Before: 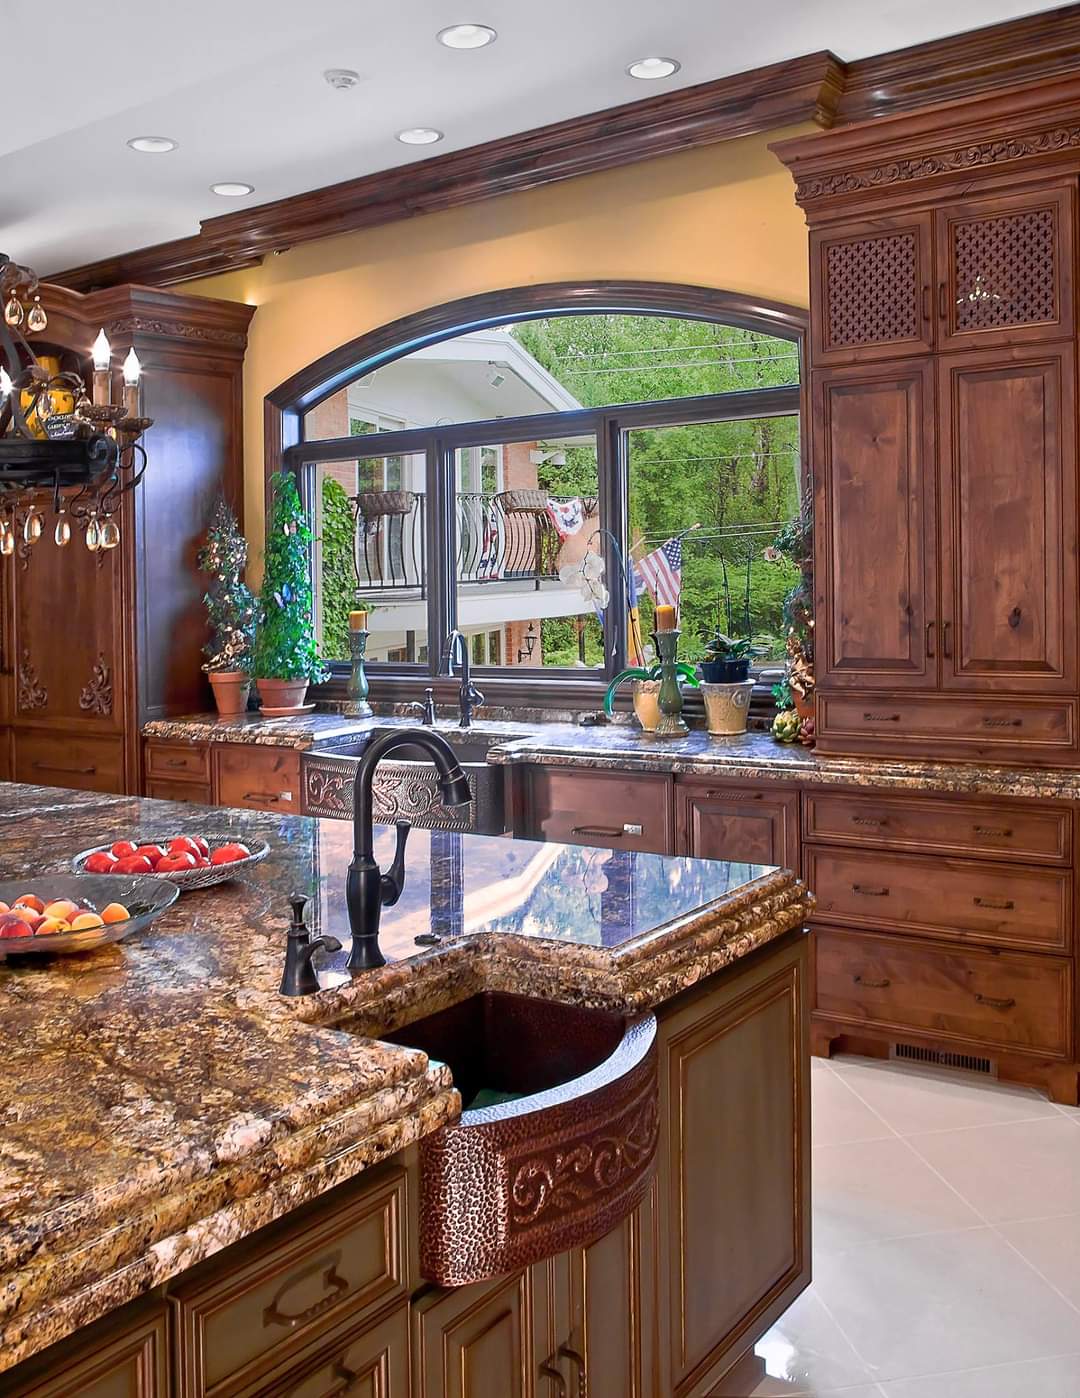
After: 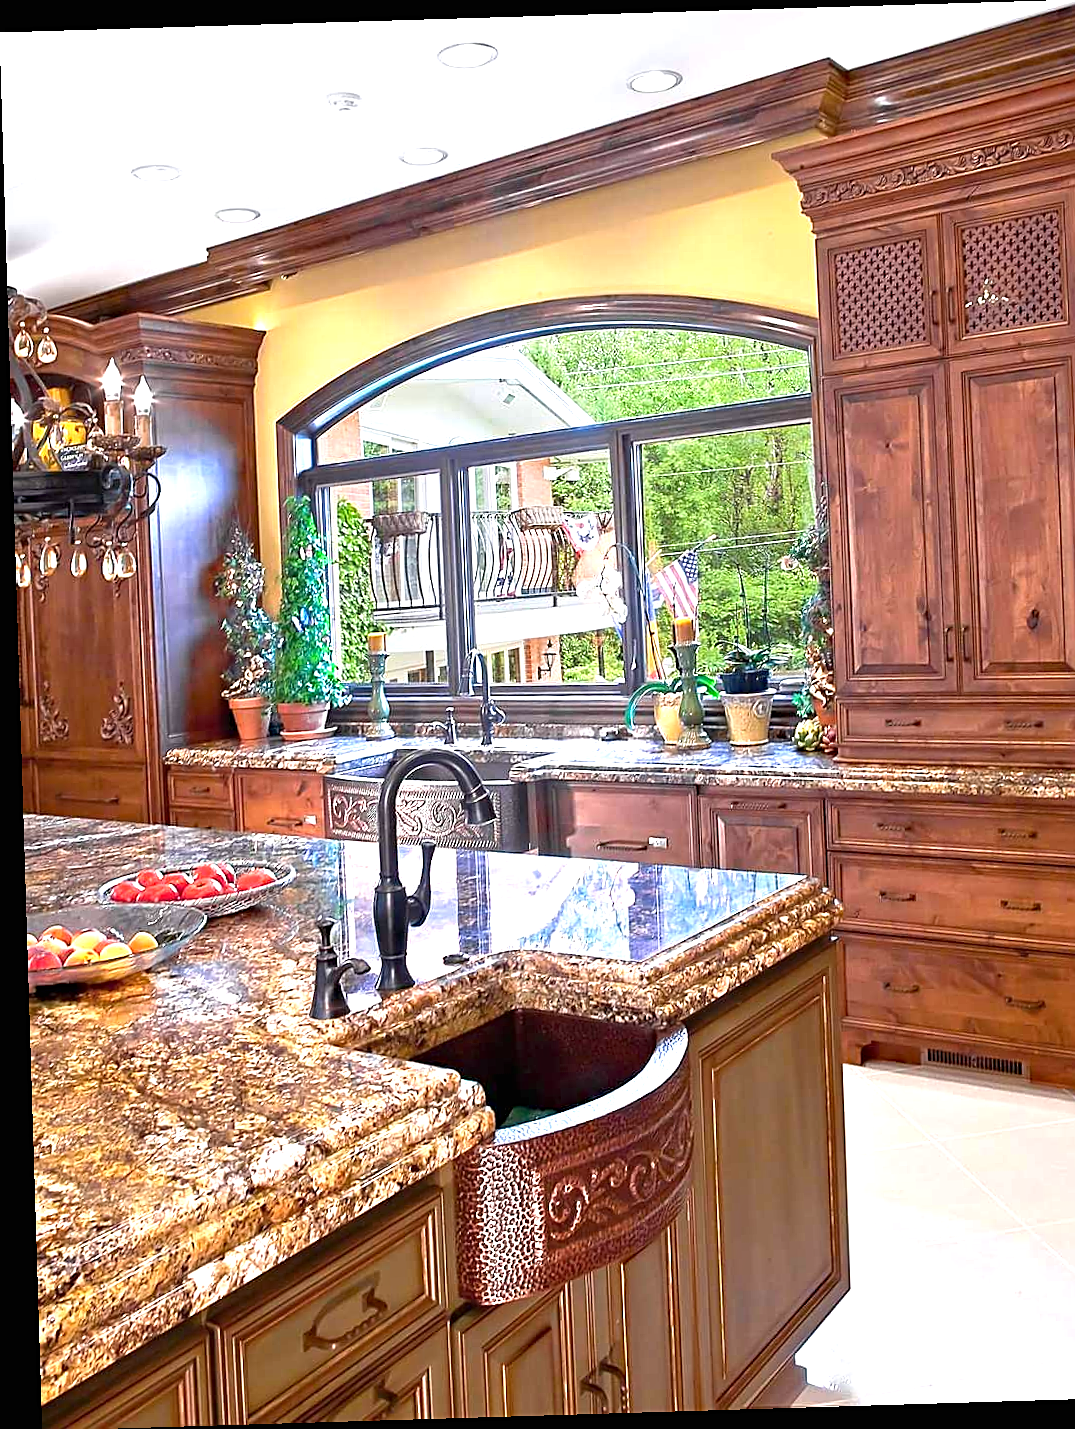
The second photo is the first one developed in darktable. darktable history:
rotate and perspective: rotation -1.75°, automatic cropping off
sharpen: on, module defaults
crop: right 4.126%, bottom 0.031%
exposure: black level correction 0, exposure 1.2 EV, compensate exposure bias true, compensate highlight preservation false
haze removal: compatibility mode true, adaptive false
